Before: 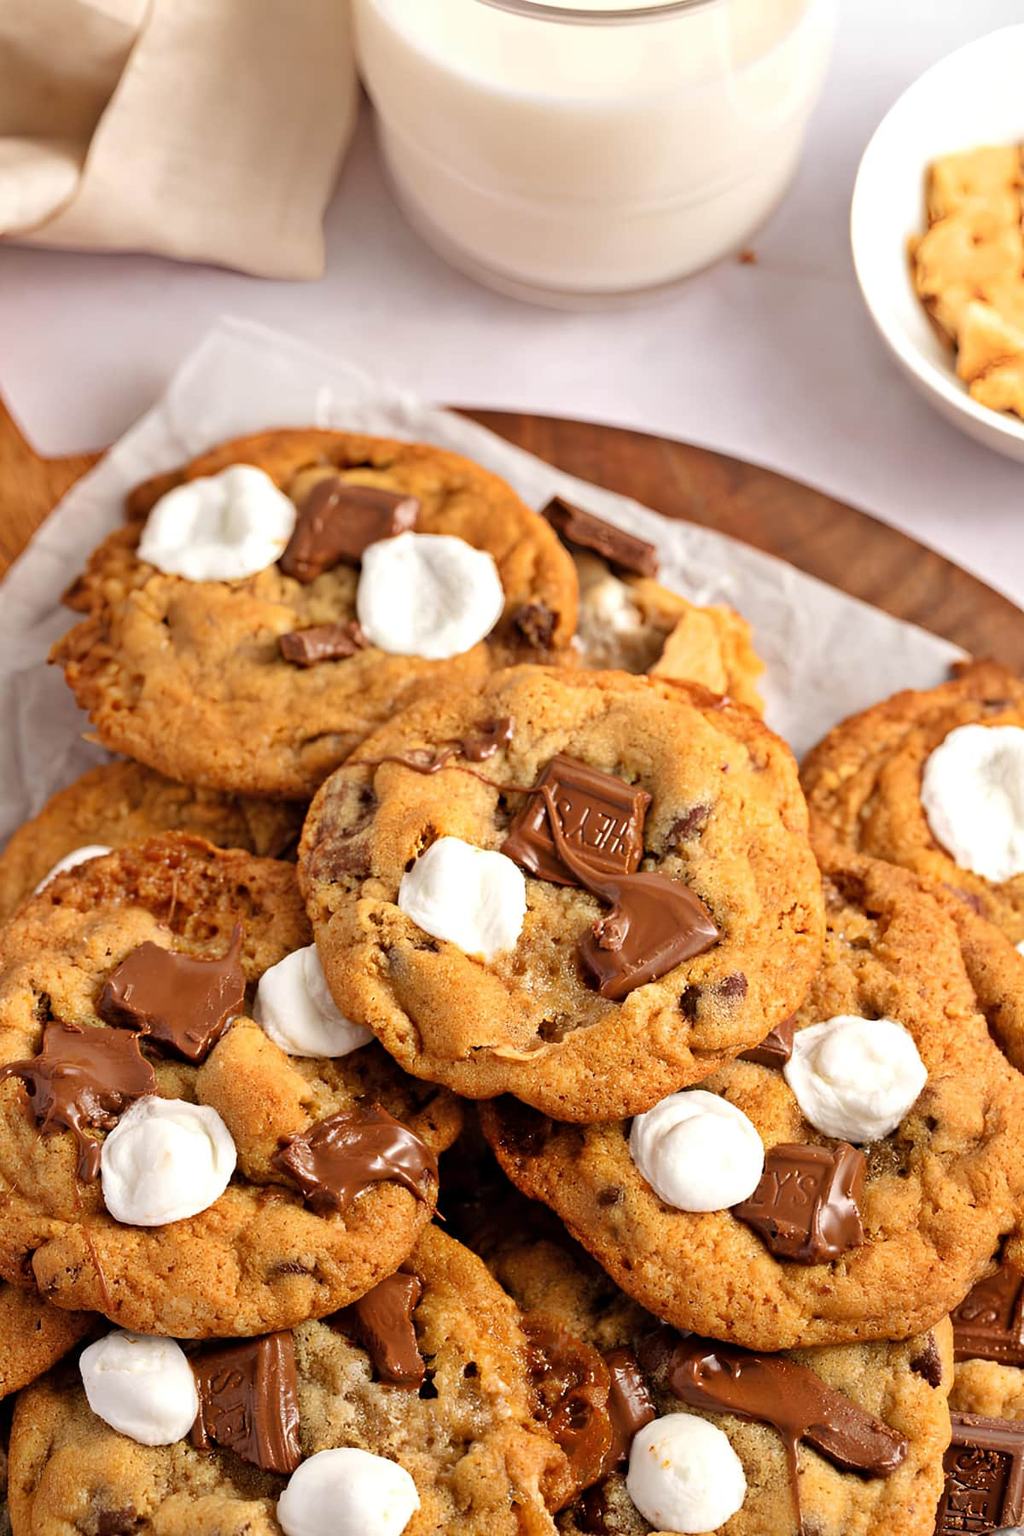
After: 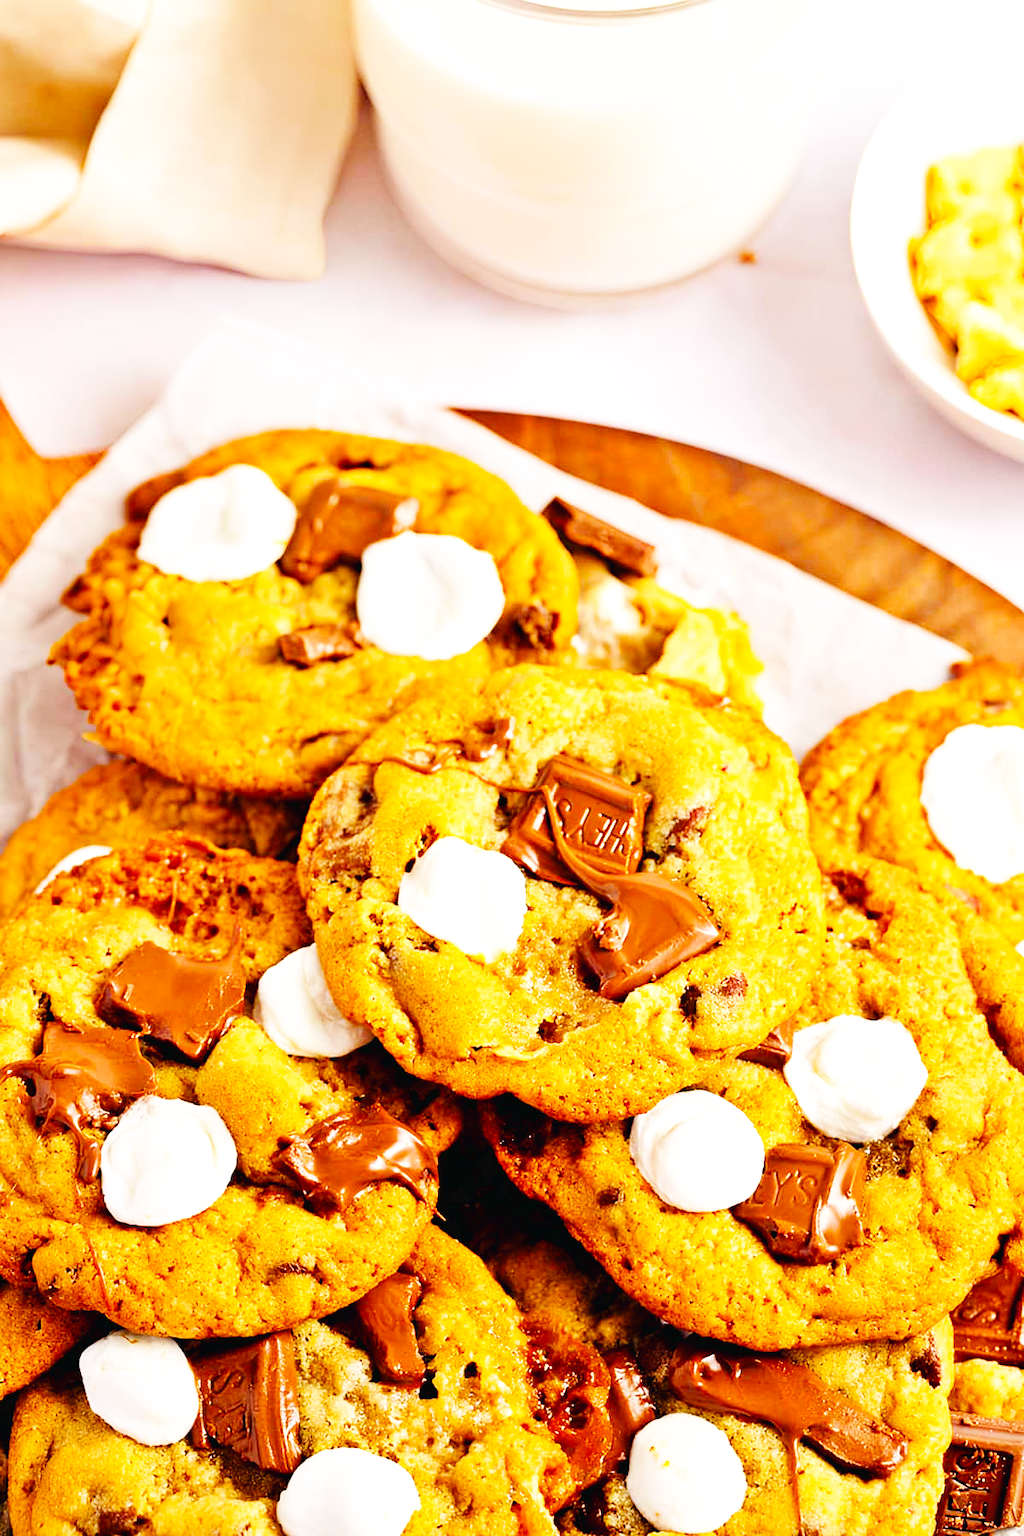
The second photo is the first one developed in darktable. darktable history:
base curve: curves: ch0 [(0, 0.003) (0.001, 0.002) (0.006, 0.004) (0.02, 0.022) (0.048, 0.086) (0.094, 0.234) (0.162, 0.431) (0.258, 0.629) (0.385, 0.8) (0.548, 0.918) (0.751, 0.988) (1, 1)], preserve colors none
color balance rgb: perceptual saturation grading › global saturation 20%, global vibrance 20%
